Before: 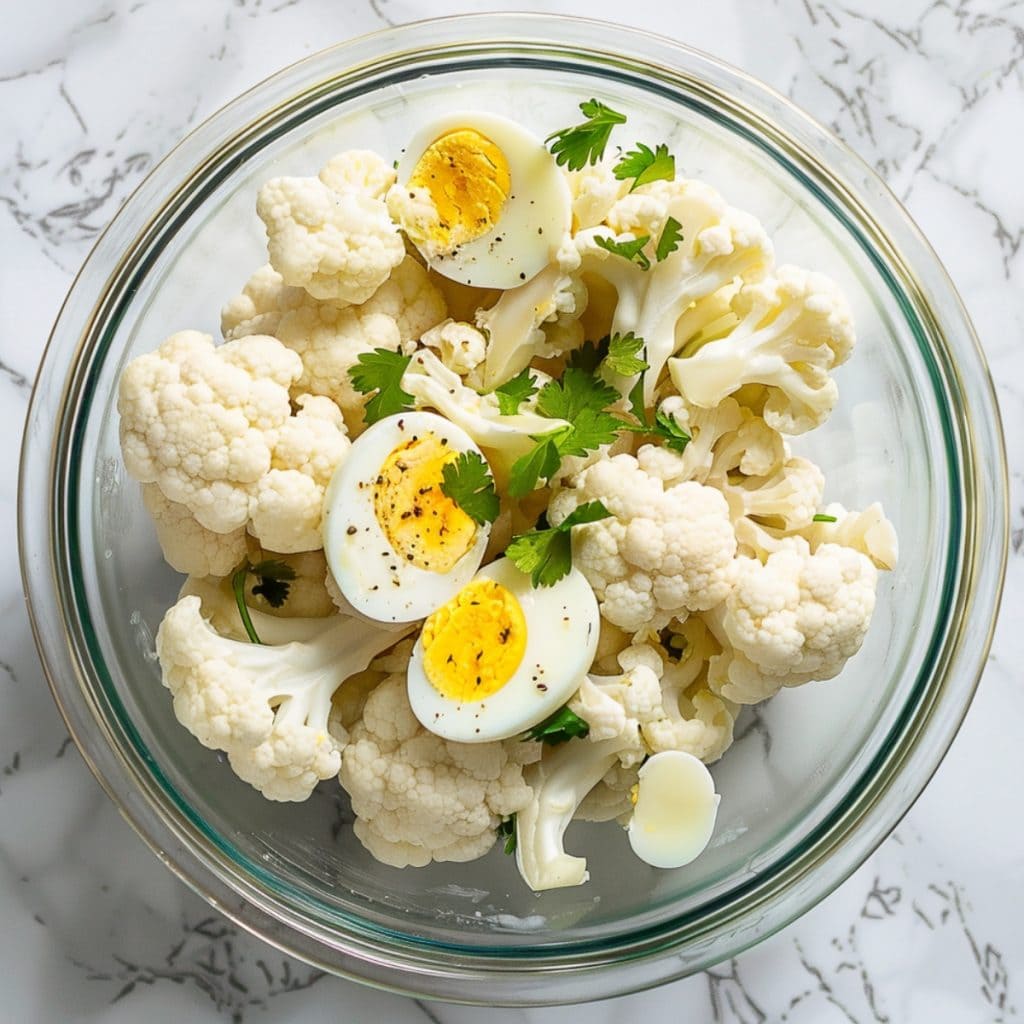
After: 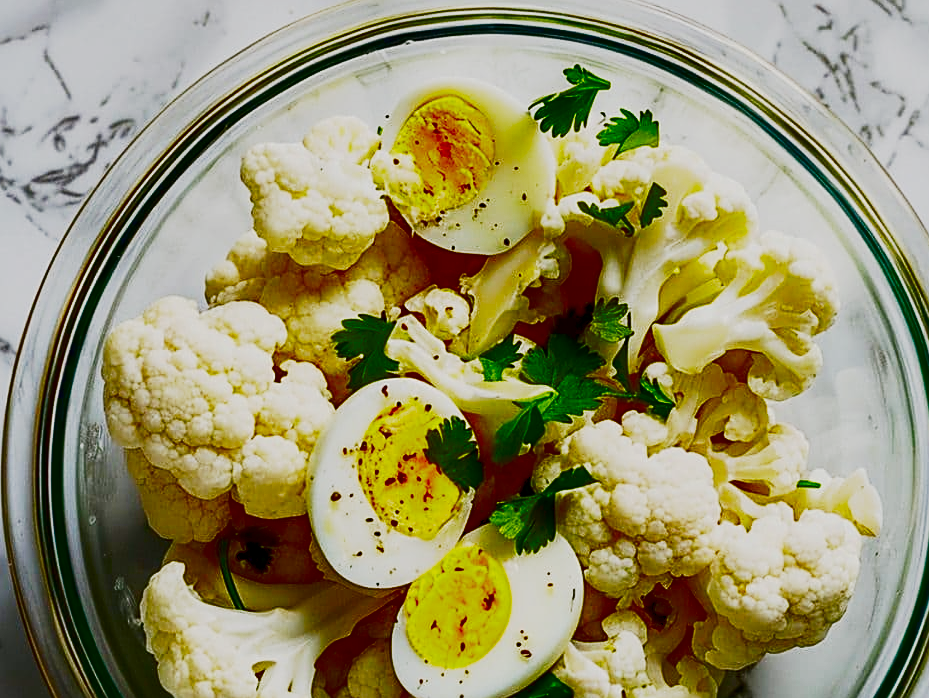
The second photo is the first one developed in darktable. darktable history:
local contrast: highlights 102%, shadows 99%, detail 119%, midtone range 0.2
contrast brightness saturation: brightness -0.999, saturation 1
crop: left 1.575%, top 3.358%, right 7.687%, bottom 28.416%
sharpen: on, module defaults
base curve: curves: ch0 [(0, 0) (0.088, 0.125) (0.176, 0.251) (0.354, 0.501) (0.613, 0.749) (1, 0.877)], preserve colors none
color zones: curves: ch1 [(0, 0.523) (0.143, 0.545) (0.286, 0.52) (0.429, 0.506) (0.571, 0.503) (0.714, 0.503) (0.857, 0.508) (1, 0.523)], mix 100.57%
